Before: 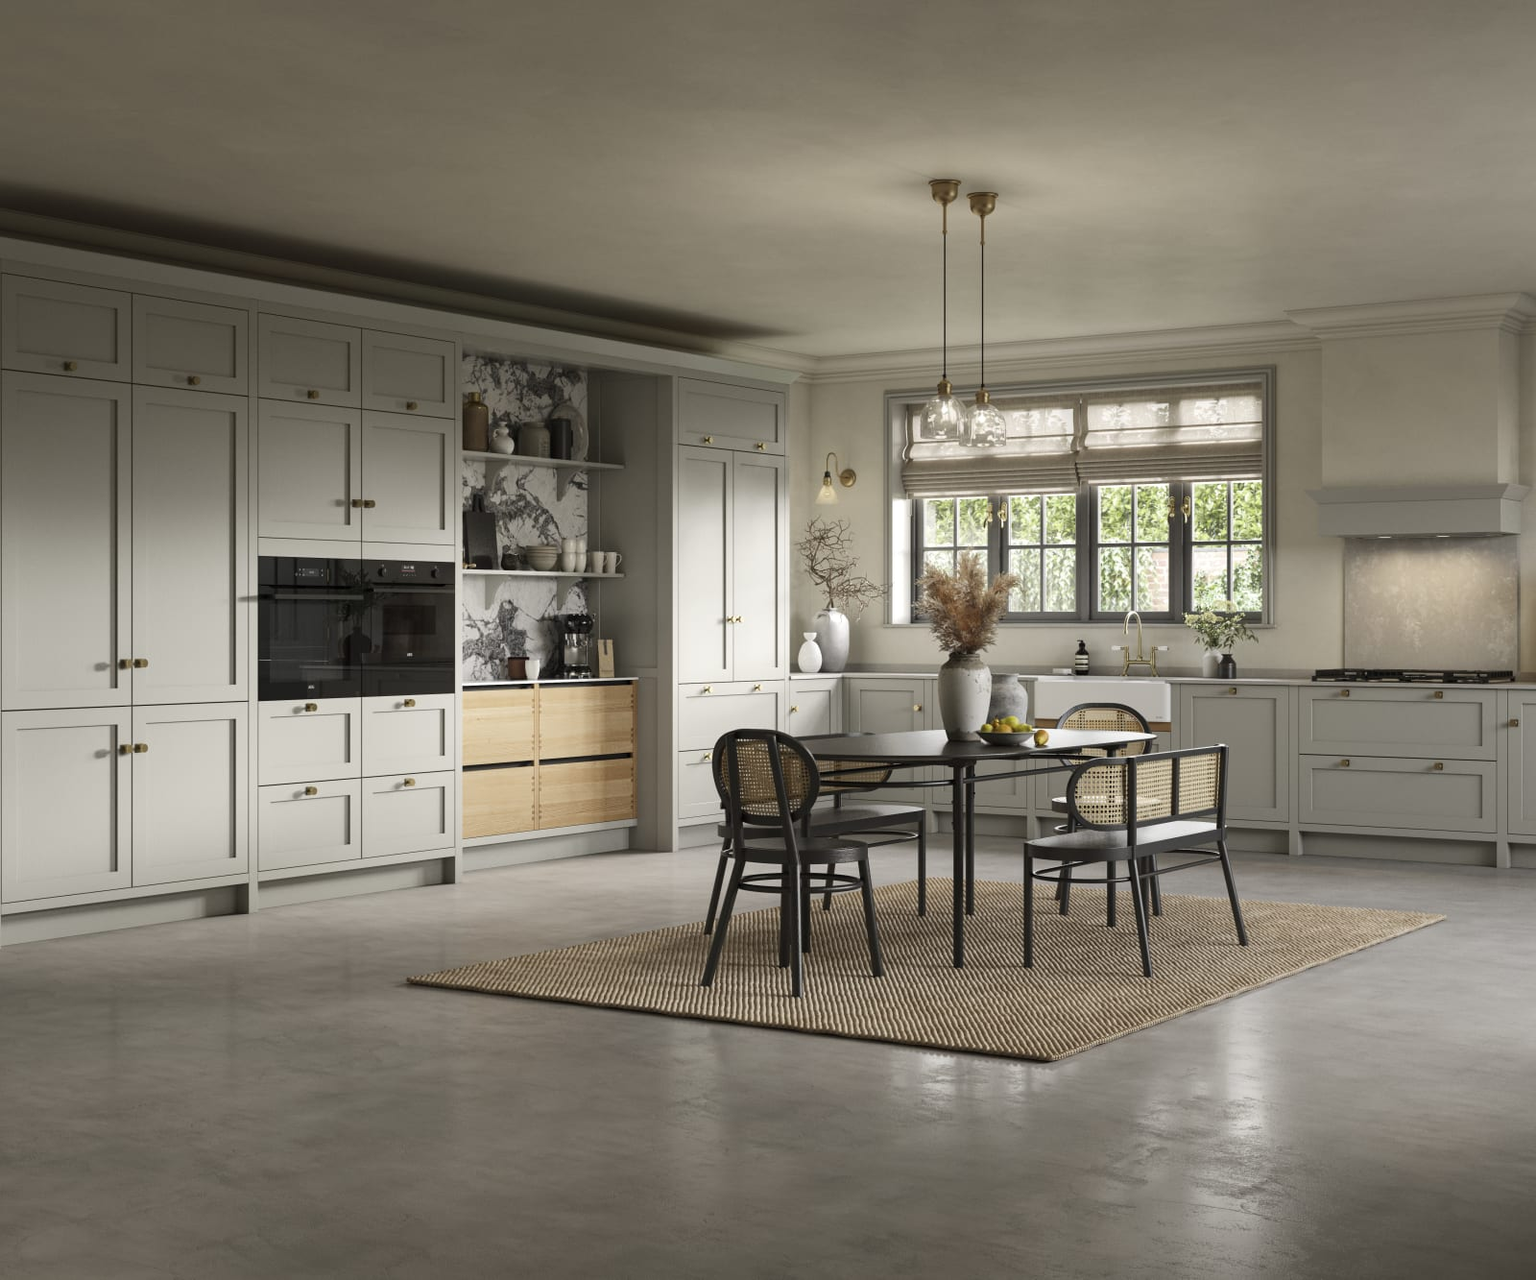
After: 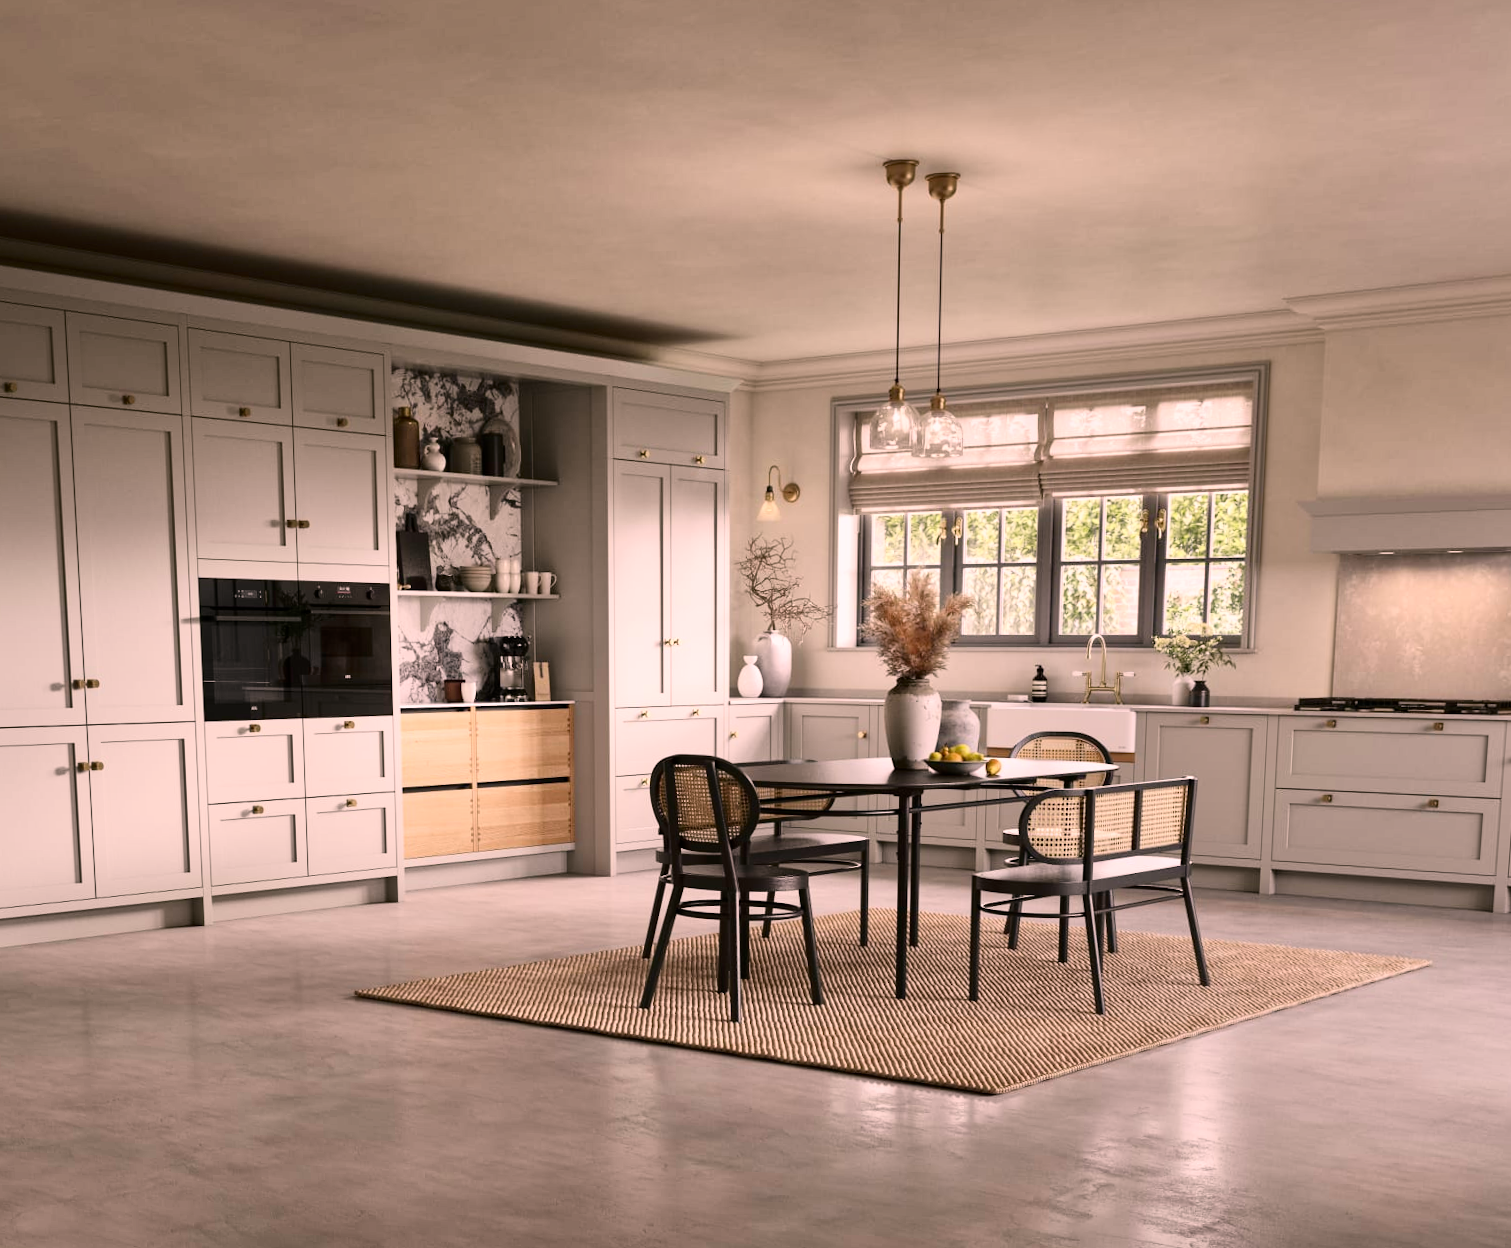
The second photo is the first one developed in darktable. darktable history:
rotate and perspective: rotation 0.062°, lens shift (vertical) 0.115, lens shift (horizontal) -0.133, crop left 0.047, crop right 0.94, crop top 0.061, crop bottom 0.94
tone equalizer: -8 EV 0.001 EV, -7 EV -0.004 EV, -6 EV 0.009 EV, -5 EV 0.032 EV, -4 EV 0.276 EV, -3 EV 0.644 EV, -2 EV 0.584 EV, -1 EV 0.187 EV, +0 EV 0.024 EV
color correction: highlights a* 14.52, highlights b* 4.84
white balance: red 1, blue 1
contrast brightness saturation: contrast 0.22
